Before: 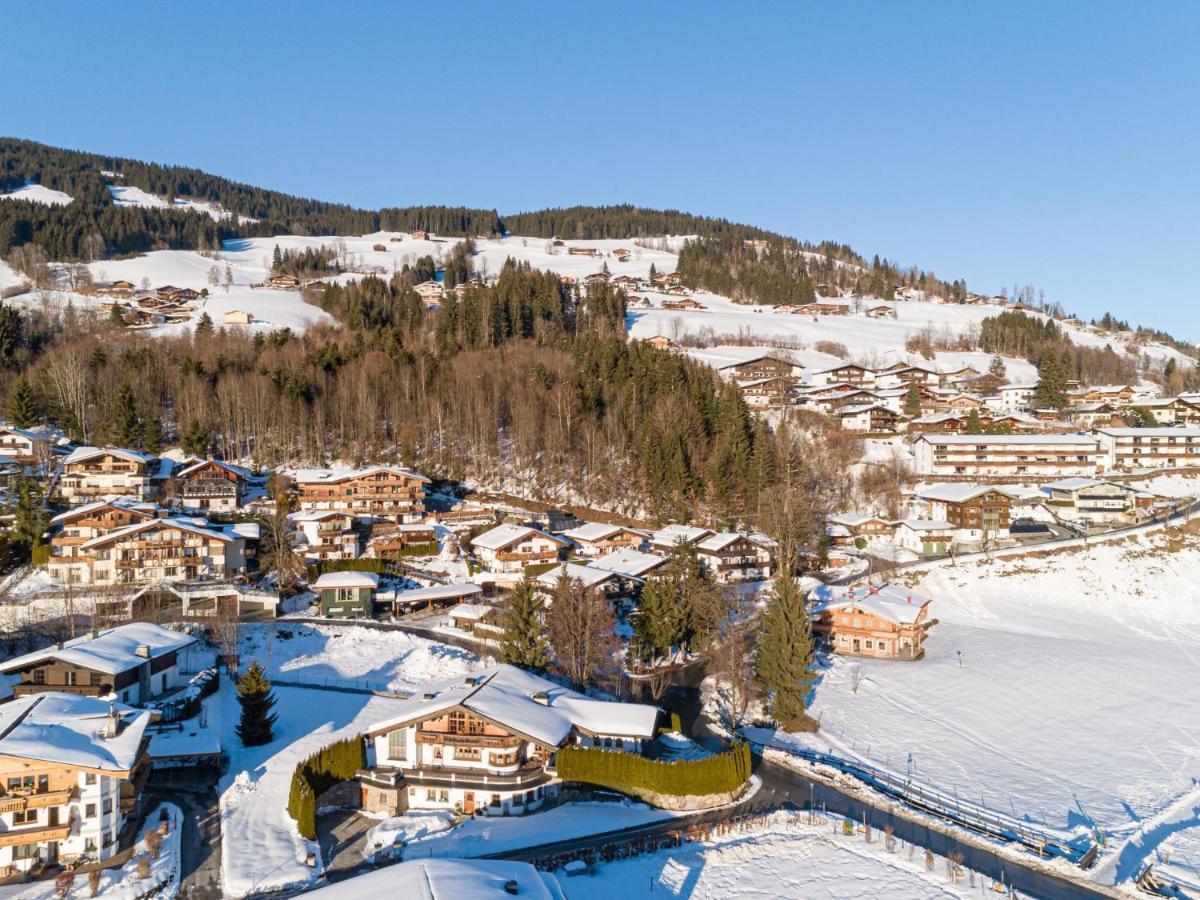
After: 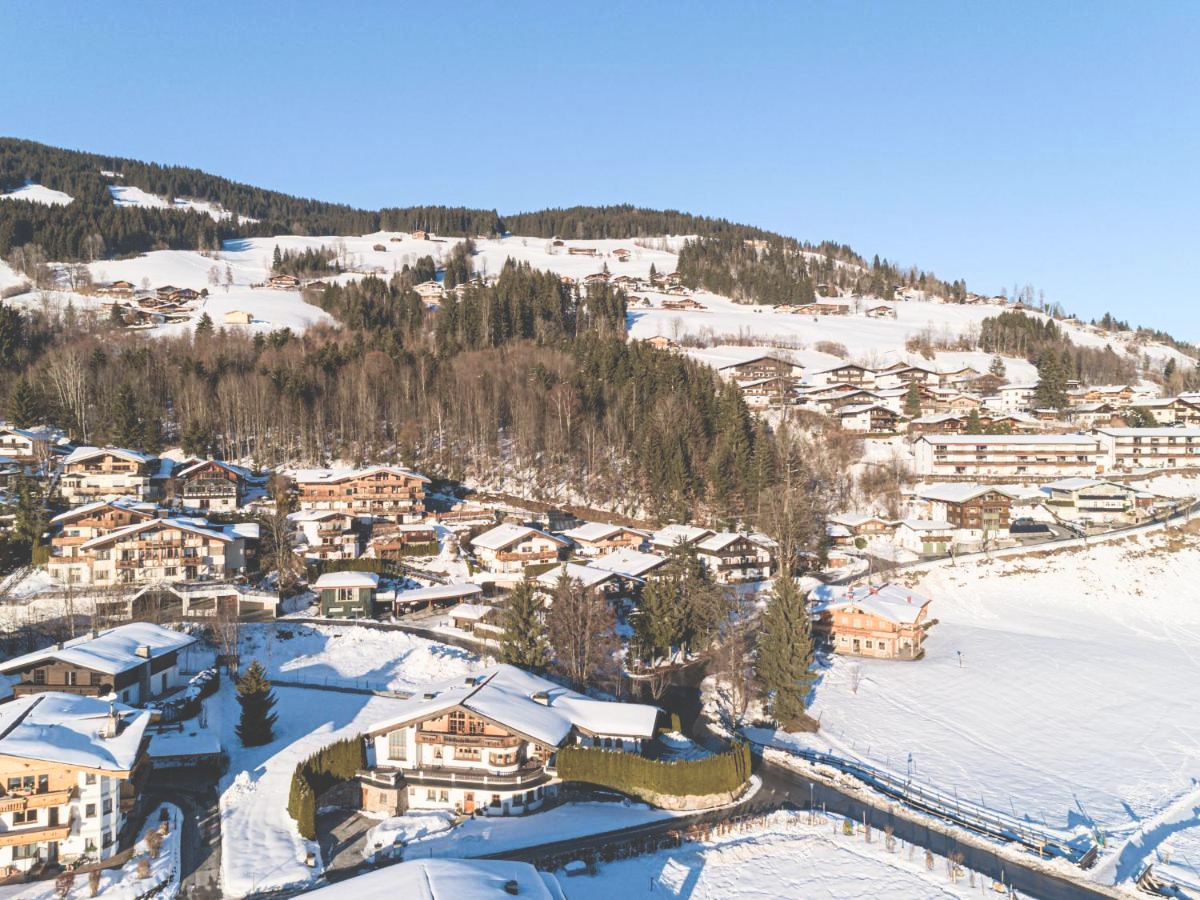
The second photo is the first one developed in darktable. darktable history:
contrast brightness saturation: contrast 0.22
exposure: black level correction -0.062, exposure -0.05 EV, compensate highlight preservation false
